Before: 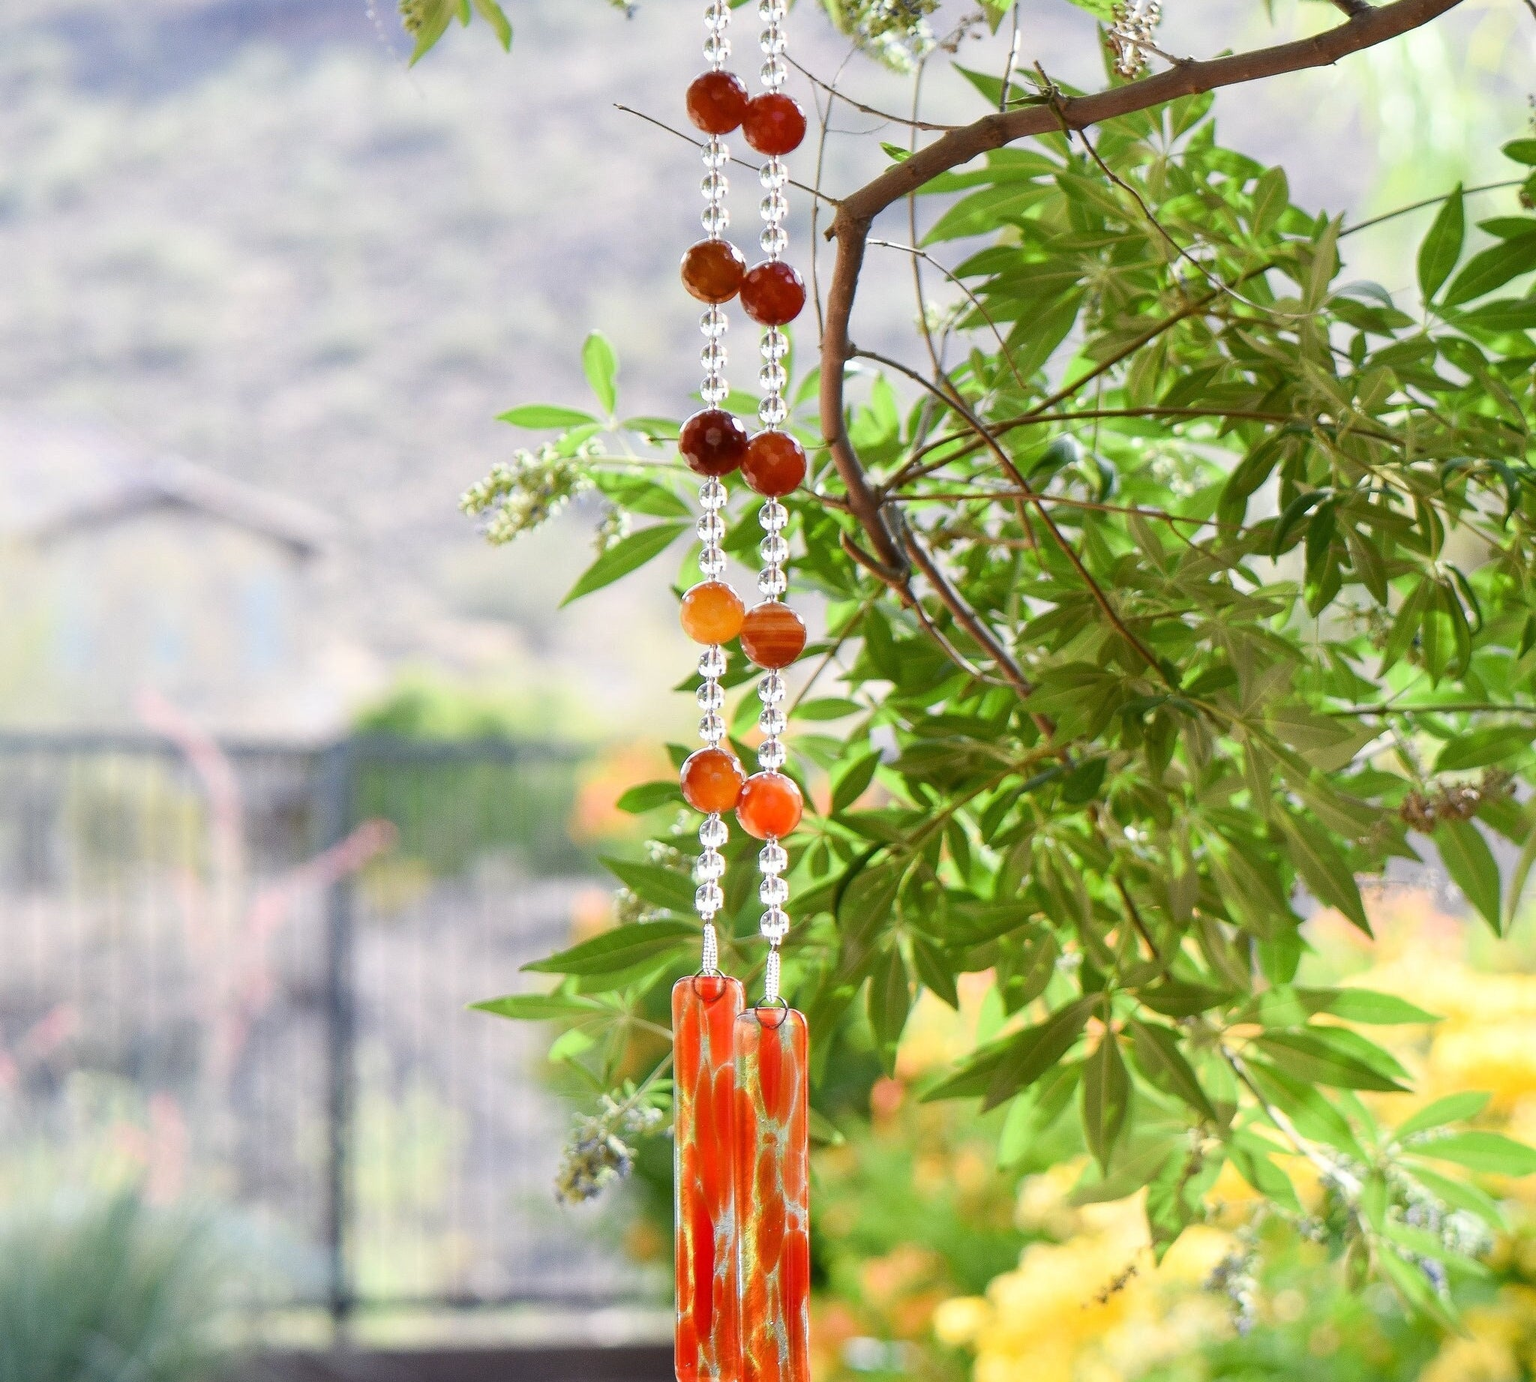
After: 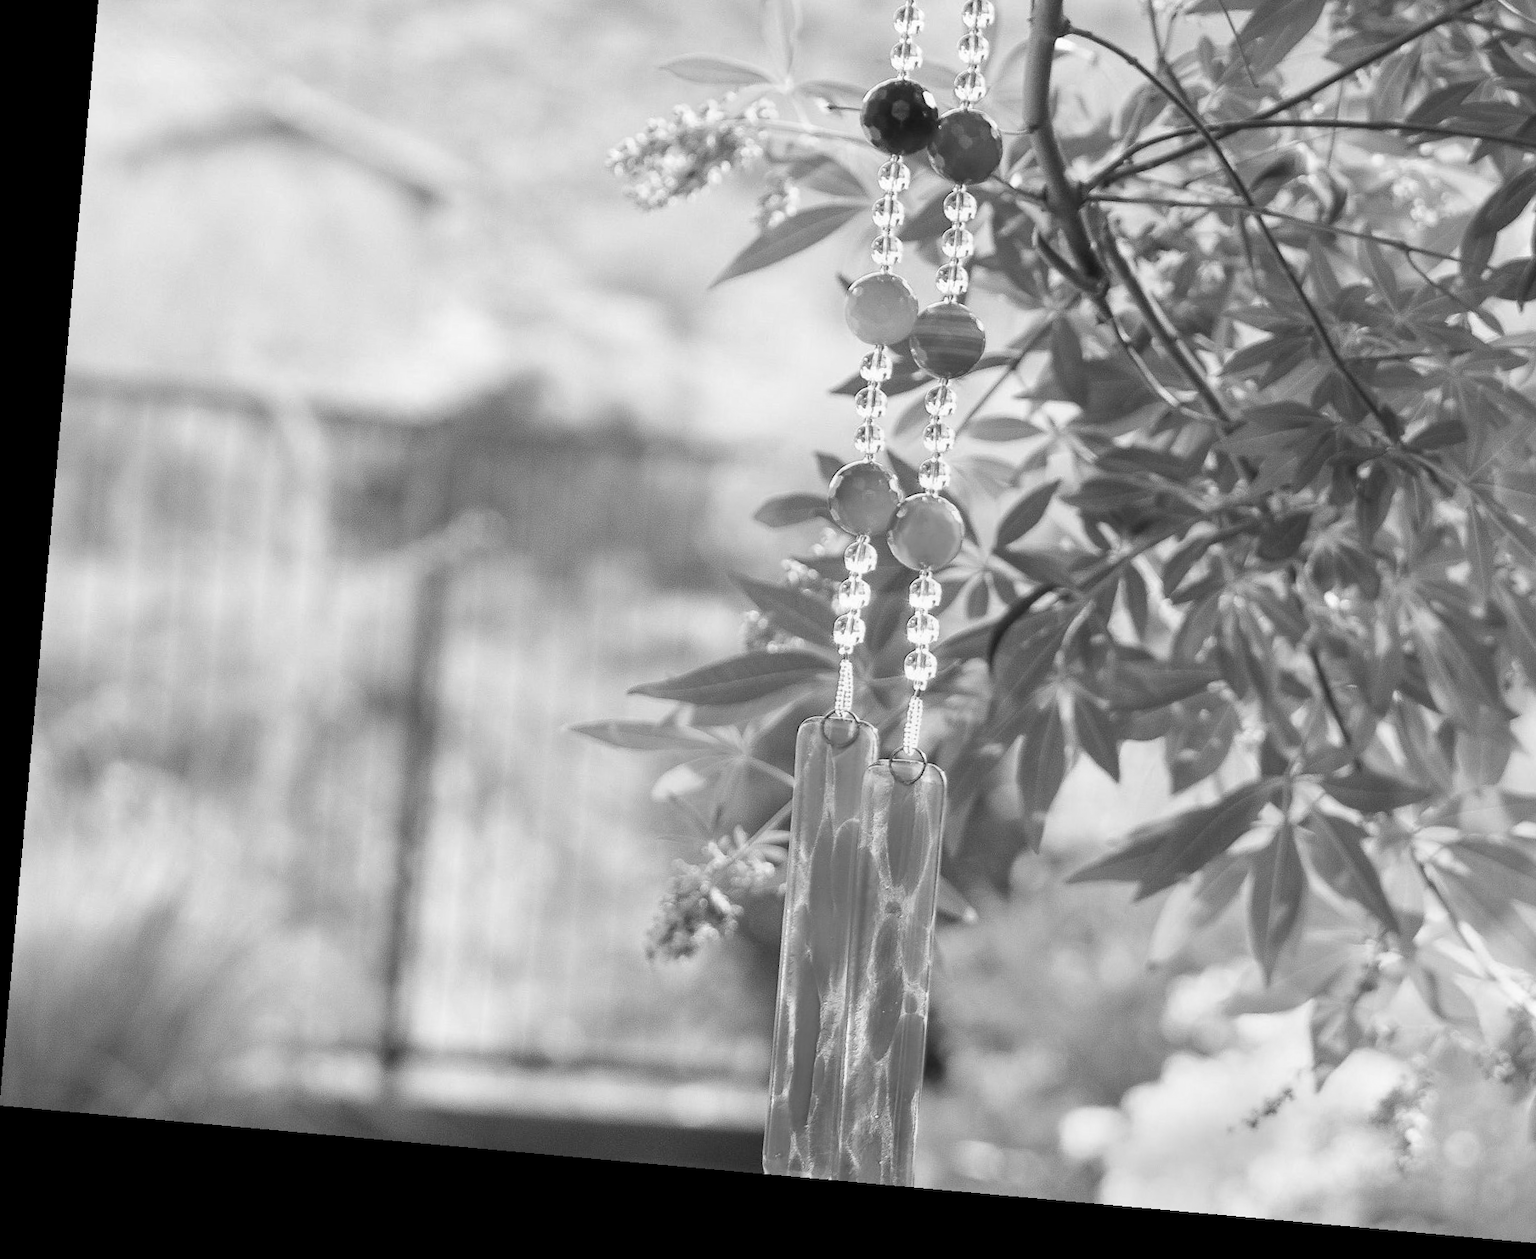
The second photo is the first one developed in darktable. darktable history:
rotate and perspective: rotation 5.12°, automatic cropping off
color correction: highlights a* 19.59, highlights b* 27.49, shadows a* 3.46, shadows b* -17.28, saturation 0.73
monochrome: a 16.06, b 15.48, size 1
contrast brightness saturation: saturation 0.1
crop: top 26.531%, right 17.959%
